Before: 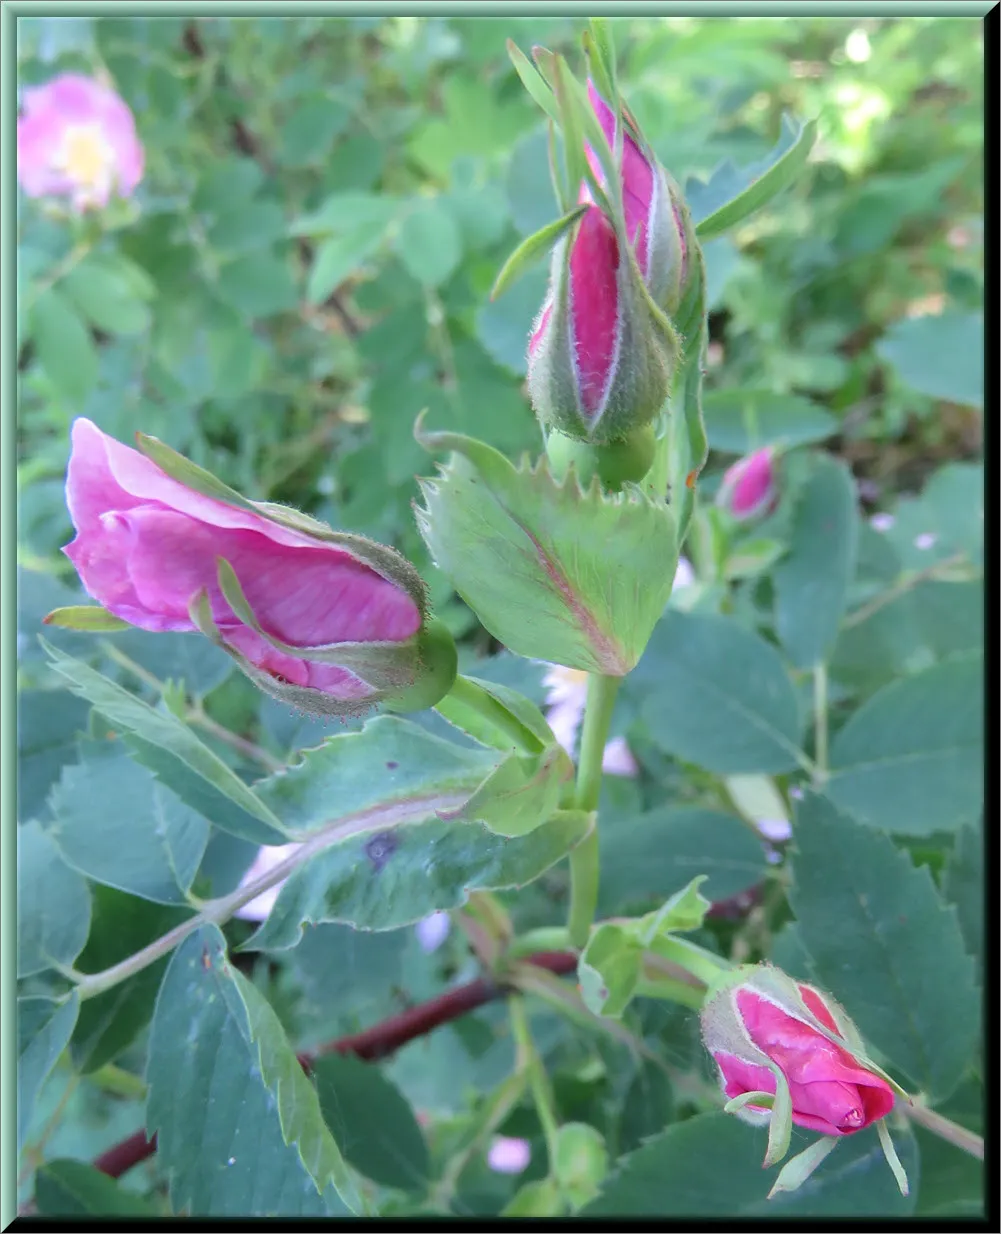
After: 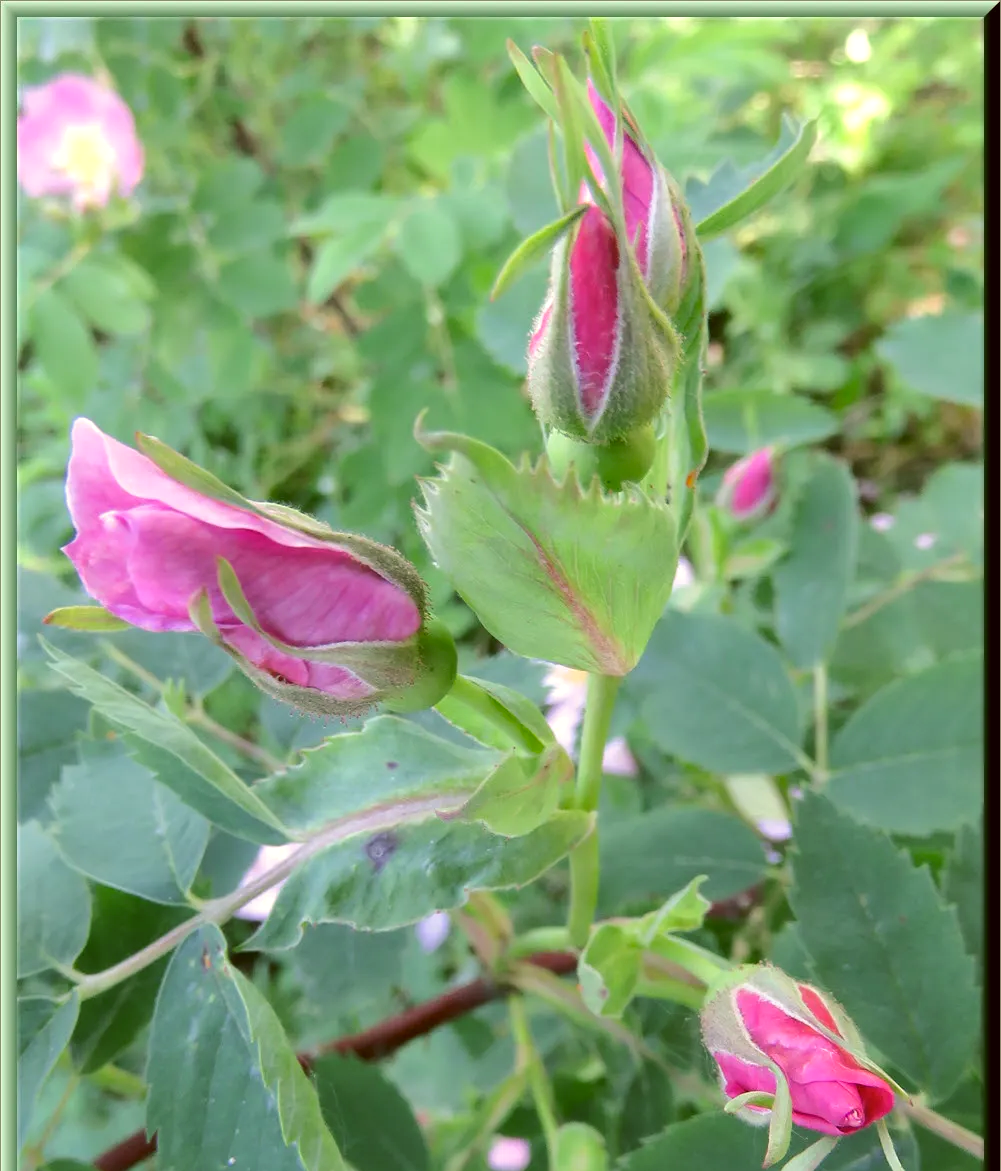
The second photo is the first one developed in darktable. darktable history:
color correction: highlights a* -1.6, highlights b* 10.06, shadows a* 0.67, shadows b* 19.47
color balance rgb: shadows lift › chroma 2.049%, shadows lift › hue 219.54°, highlights gain › chroma 0.912%, highlights gain › hue 29.33°, perceptual saturation grading › global saturation 0.051%, perceptual brilliance grading › highlights 6.227%, perceptual brilliance grading › mid-tones 16.838%, perceptual brilliance grading › shadows -5.429%, global vibrance 4.806%
crop and rotate: top 0.002%, bottom 5.032%
